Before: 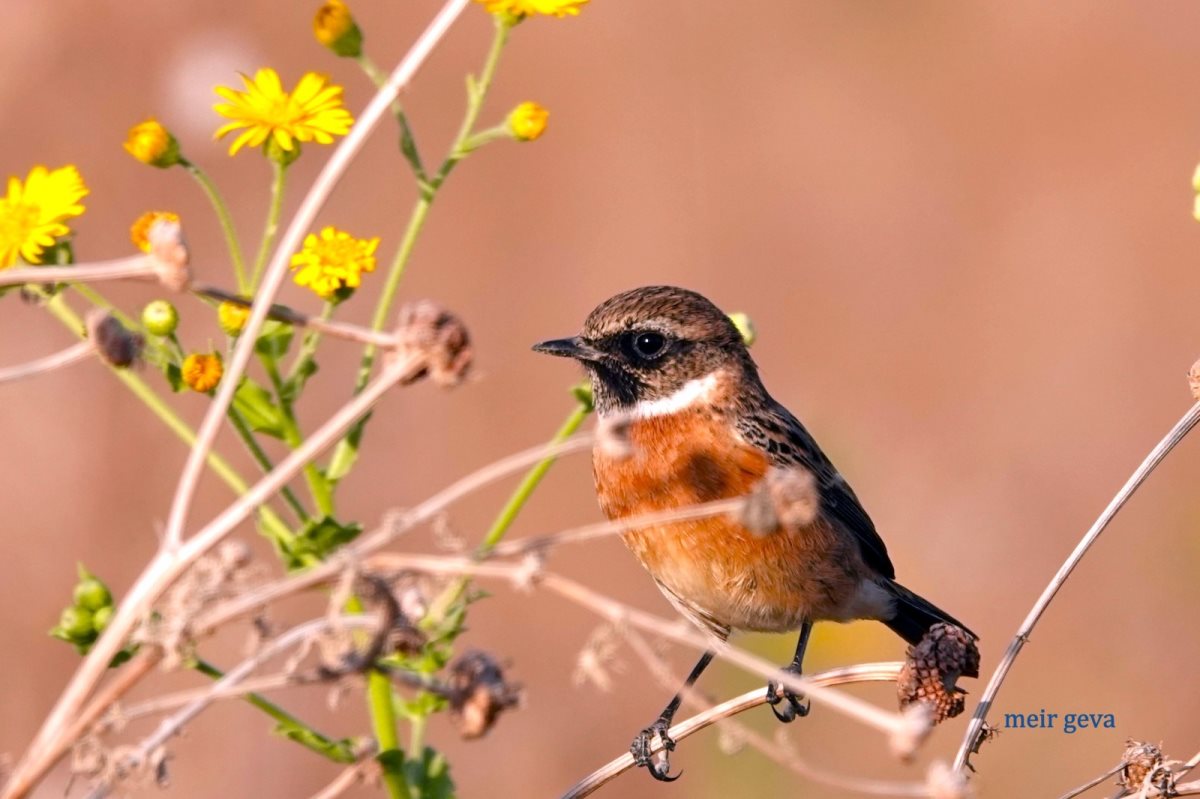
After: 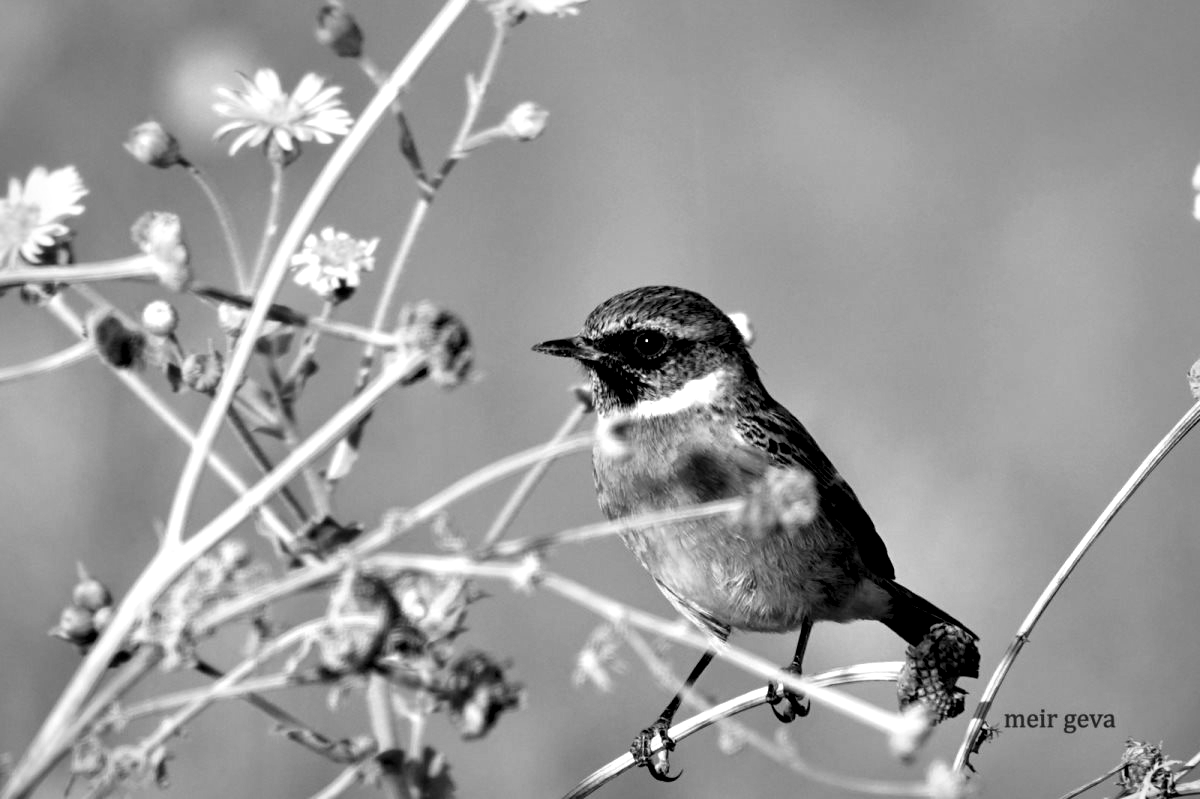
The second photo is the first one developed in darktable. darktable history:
vignetting: fall-off radius 100%, width/height ratio 1.337
contrast equalizer: octaves 7, y [[0.6 ×6], [0.55 ×6], [0 ×6], [0 ×6], [0 ×6]]
monochrome: on, module defaults
color zones: curves: ch2 [(0, 0.5) (0.143, 0.517) (0.286, 0.571) (0.429, 0.522) (0.571, 0.5) (0.714, 0.5) (0.857, 0.5) (1, 0.5)]
